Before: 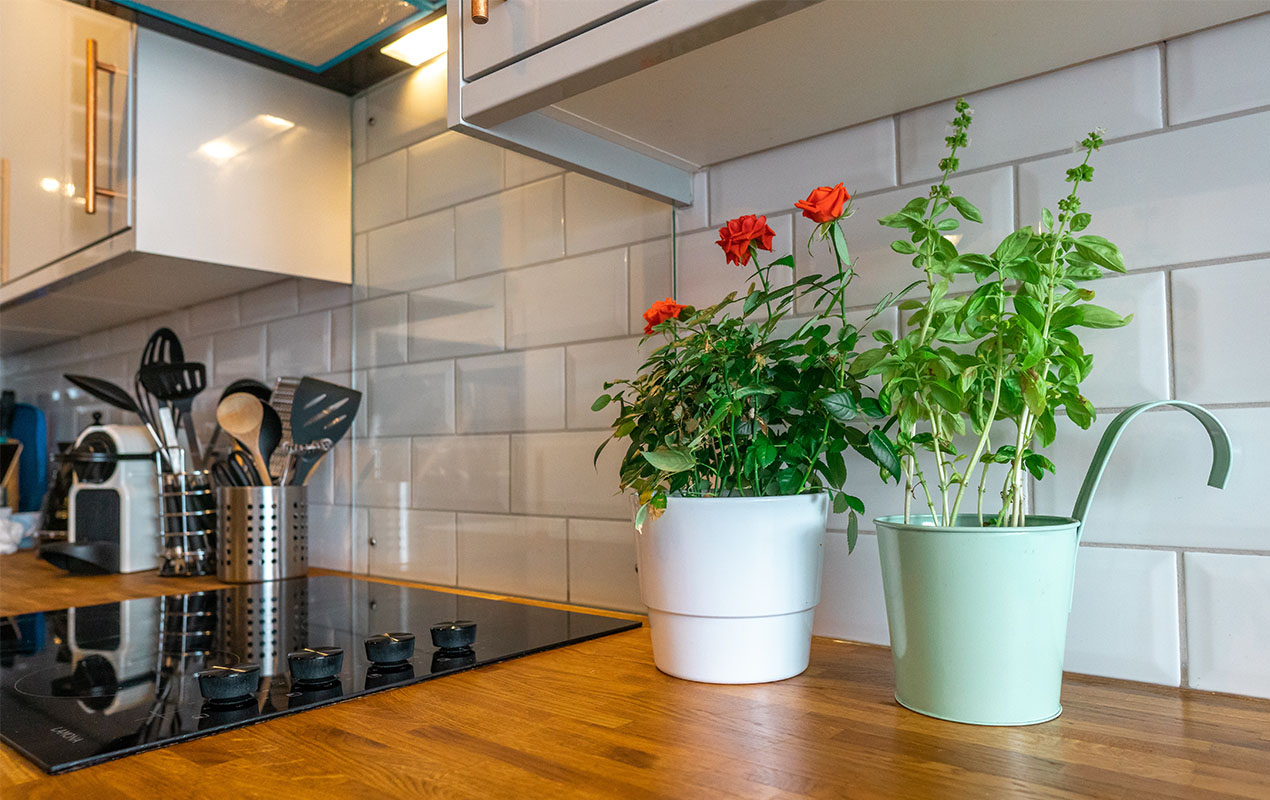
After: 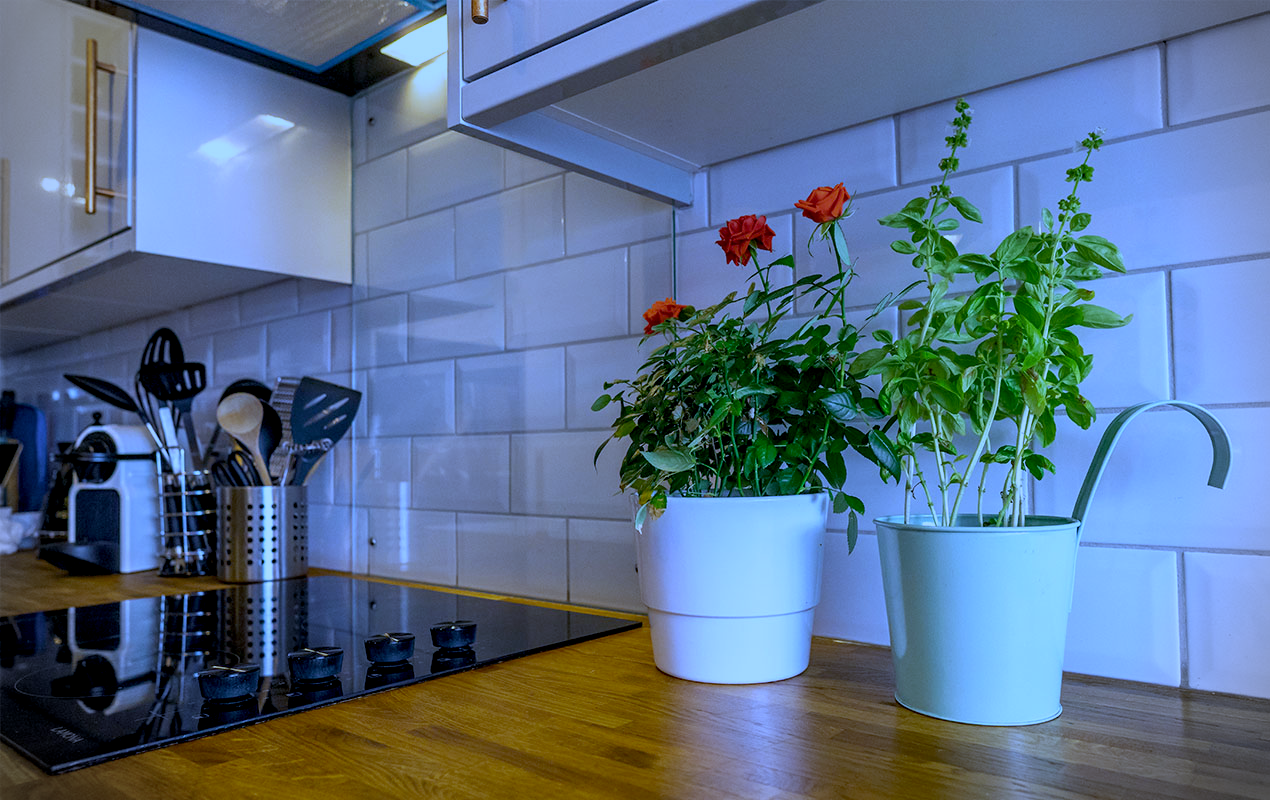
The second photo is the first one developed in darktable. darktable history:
exposure: black level correction 0.011, exposure -0.478 EV, compensate highlight preservation false
vignetting: fall-off start 88.03%, fall-off radius 24.9%
white balance: red 0.766, blue 1.537
